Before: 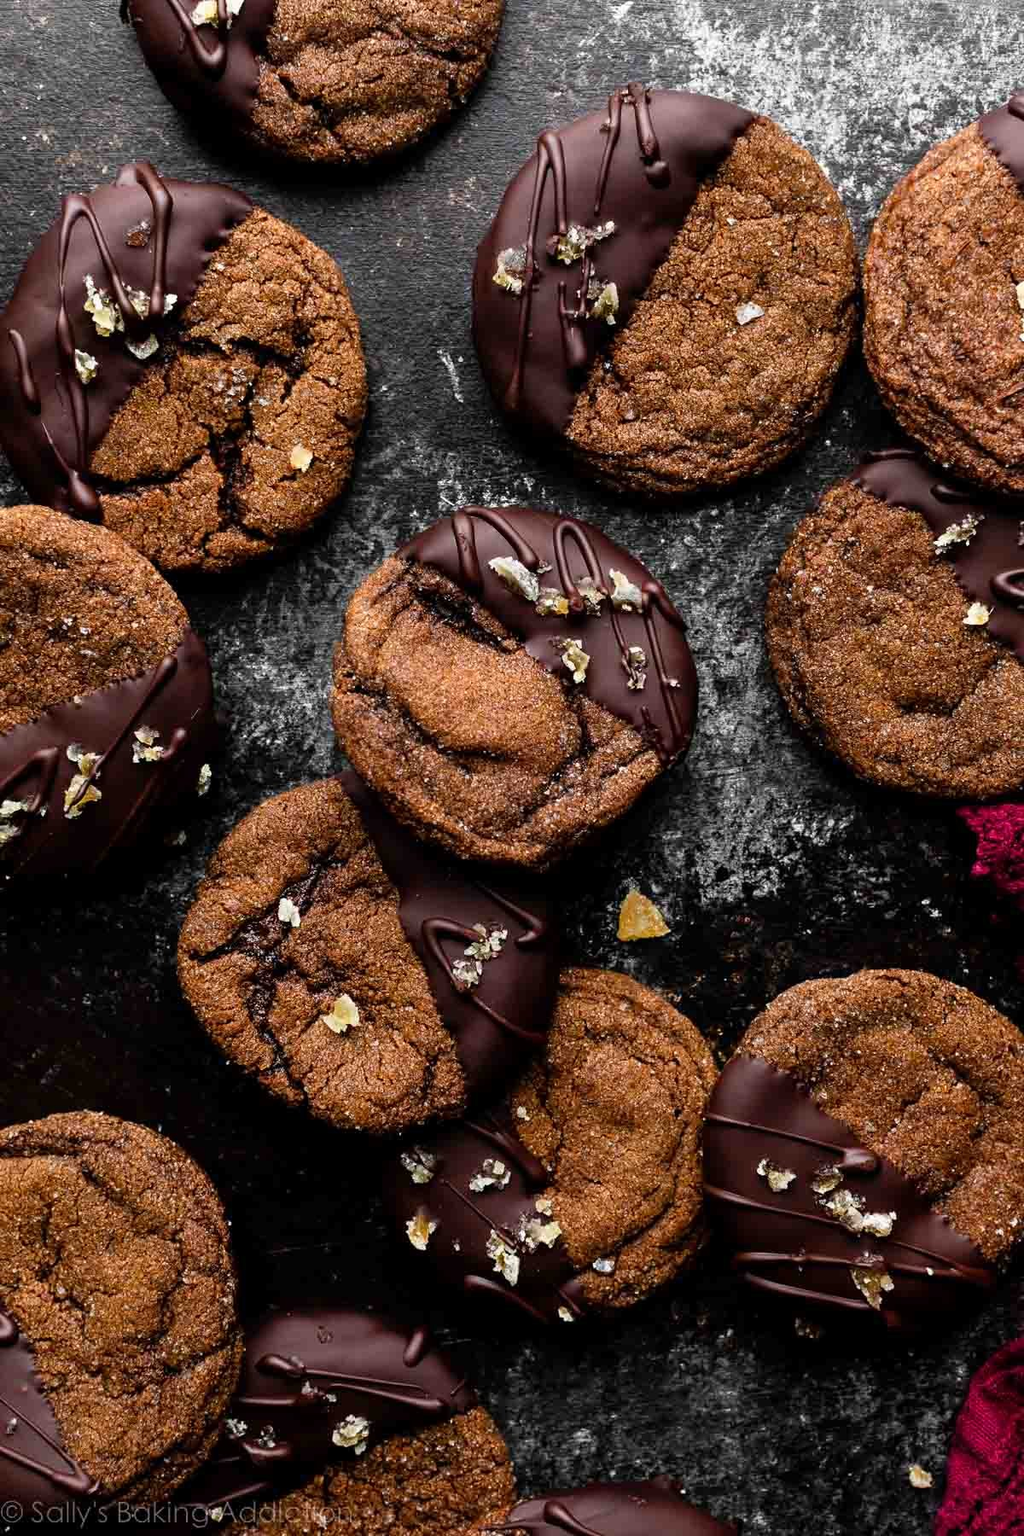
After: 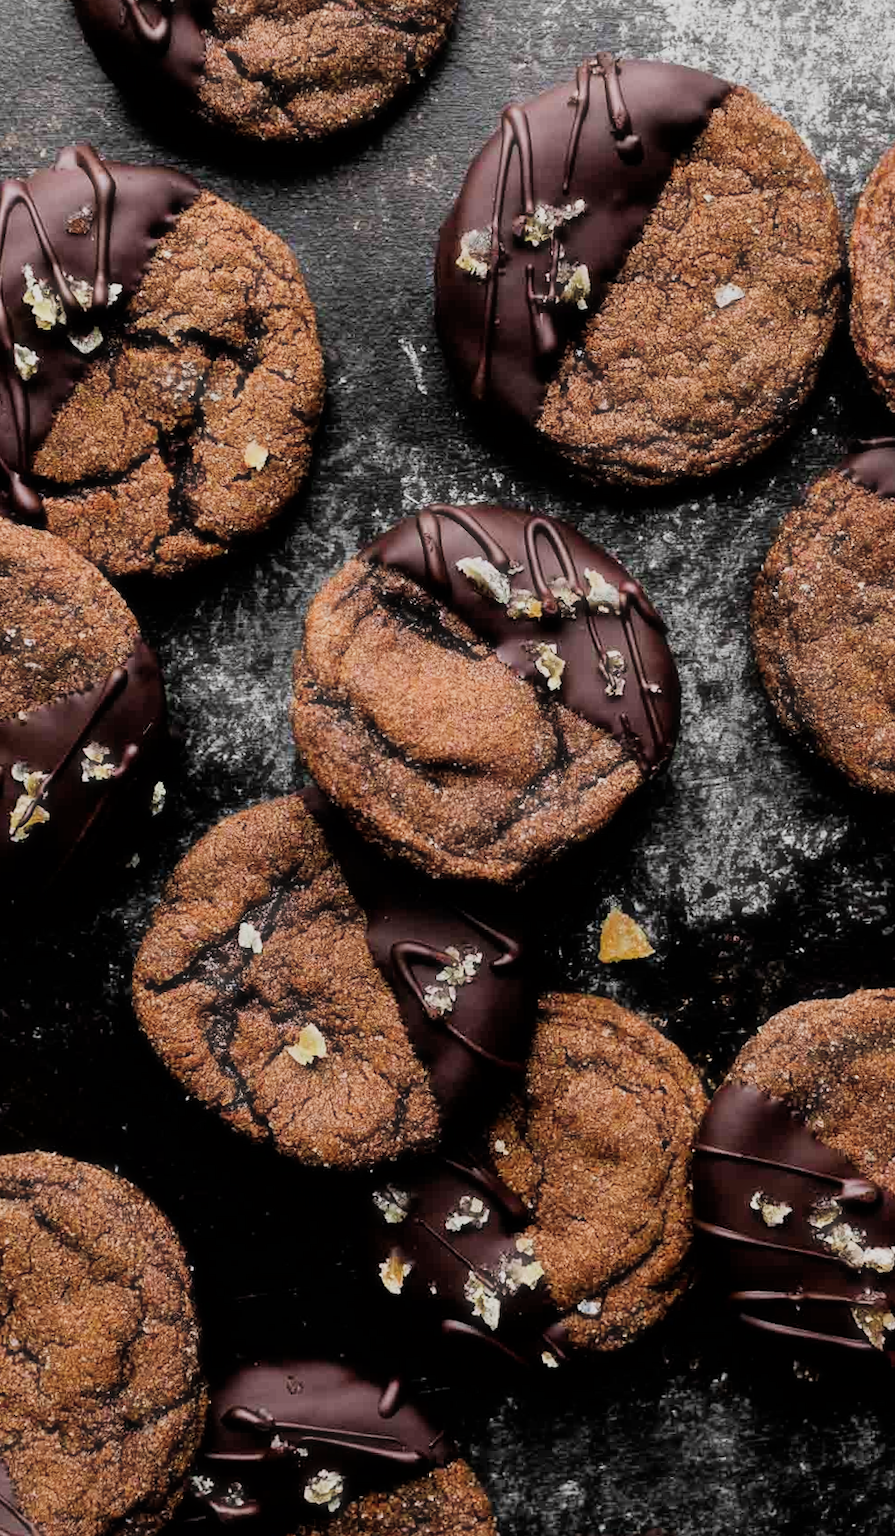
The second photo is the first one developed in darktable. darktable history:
haze removal: strength -0.108, compatibility mode true, adaptive false
crop and rotate: angle 0.843°, left 4.453%, top 1.011%, right 11.271%, bottom 2.615%
exposure: exposure 0.188 EV, compensate highlight preservation false
filmic rgb: black relative exposure -7.65 EV, white relative exposure 4.56 EV, hardness 3.61, contrast 1.05
